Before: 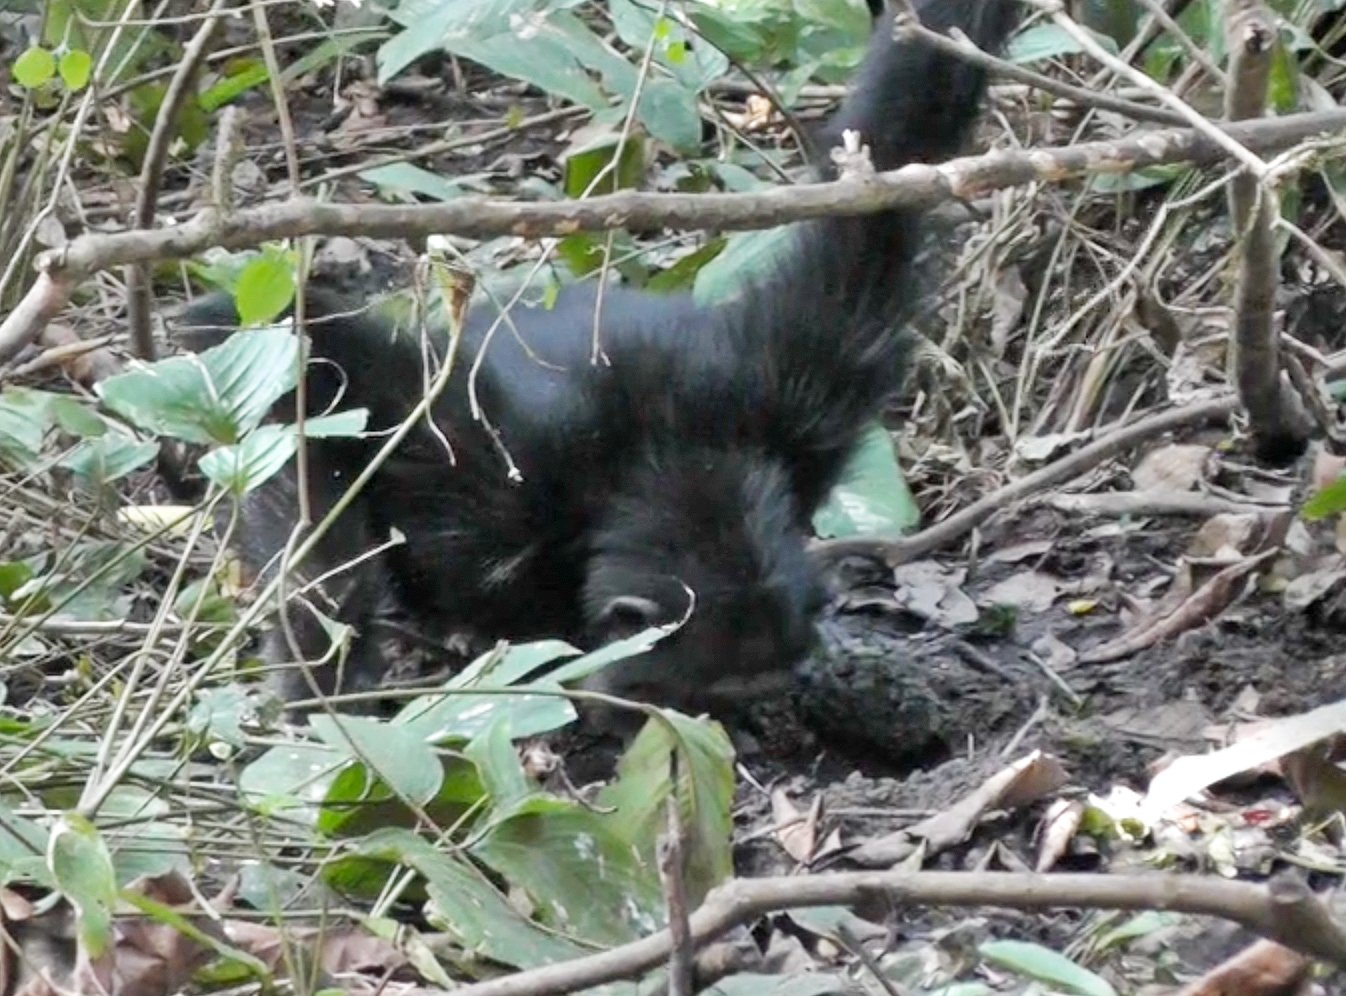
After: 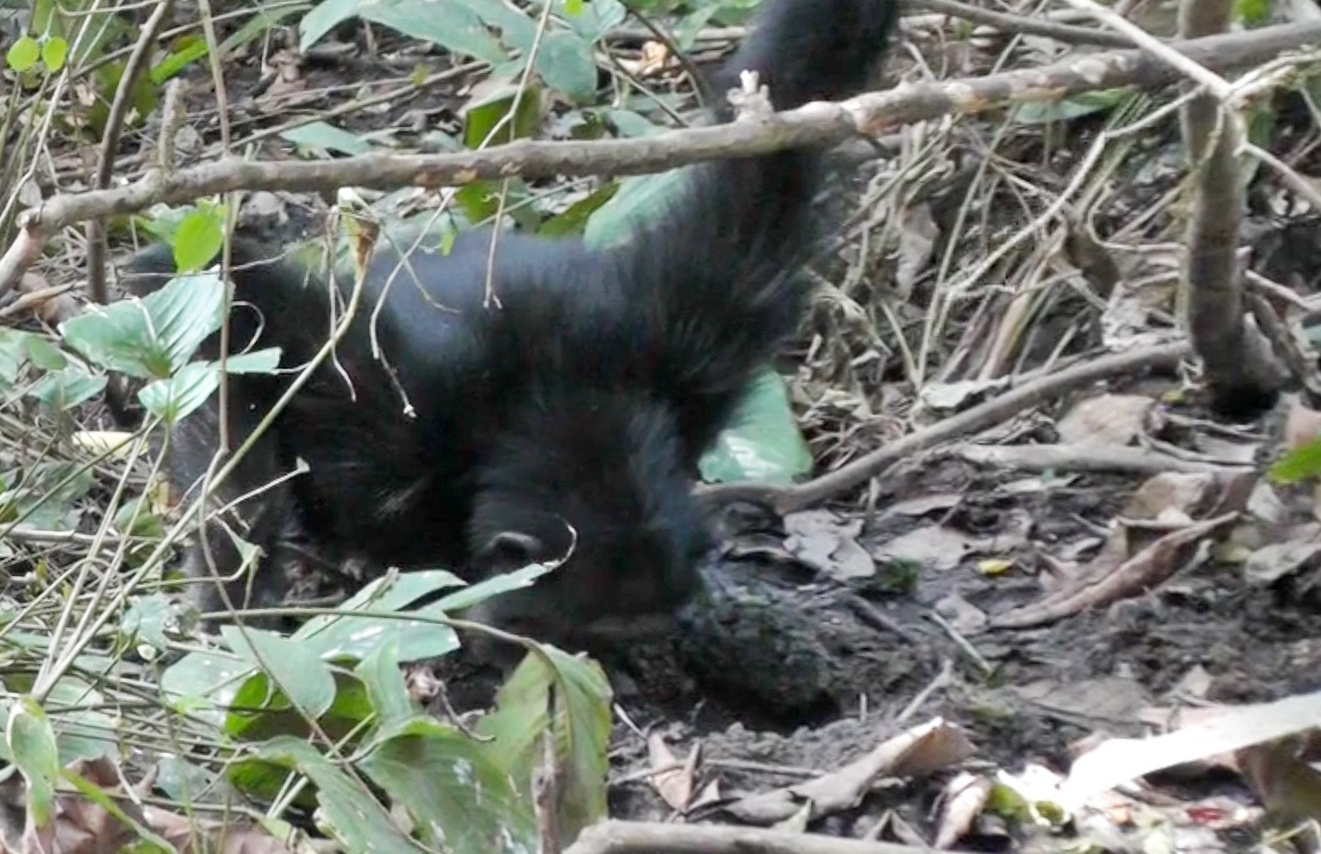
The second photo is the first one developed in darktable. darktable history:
shadows and highlights: shadows -70, highlights 35, soften with gaussian
rotate and perspective: rotation 1.69°, lens shift (vertical) -0.023, lens shift (horizontal) -0.291, crop left 0.025, crop right 0.988, crop top 0.092, crop bottom 0.842
